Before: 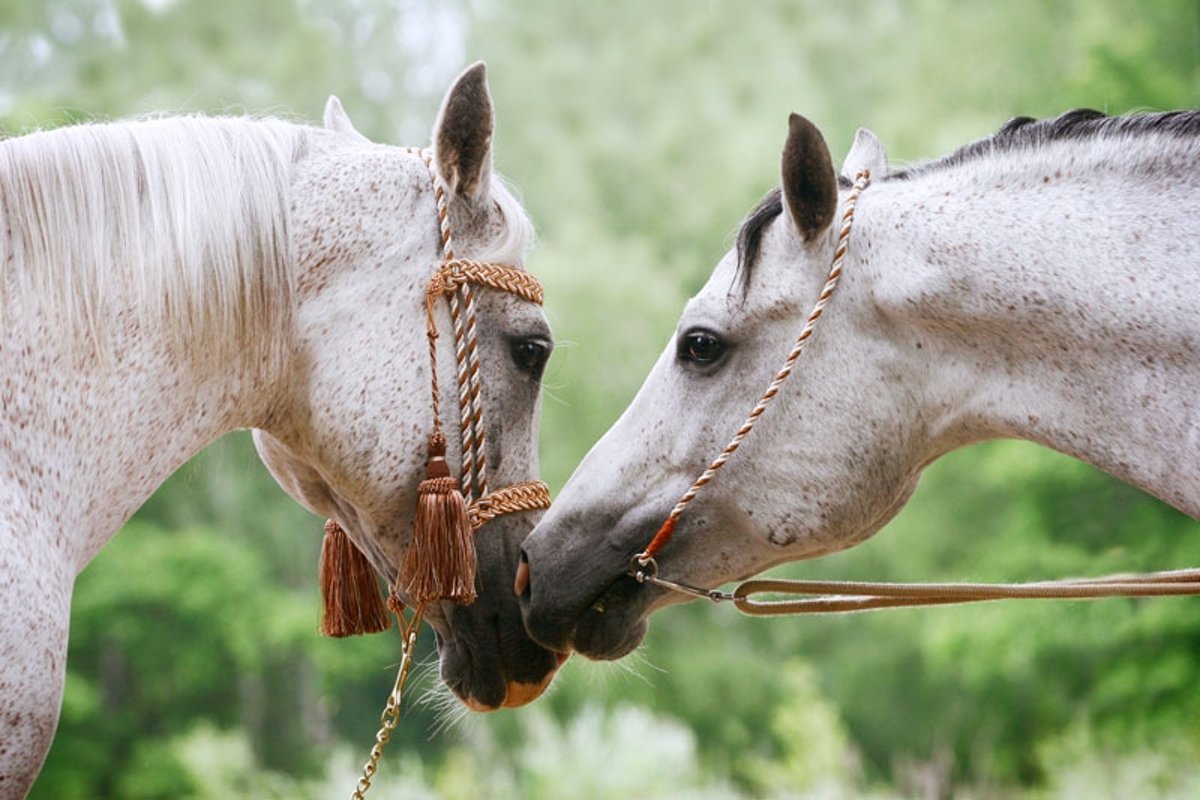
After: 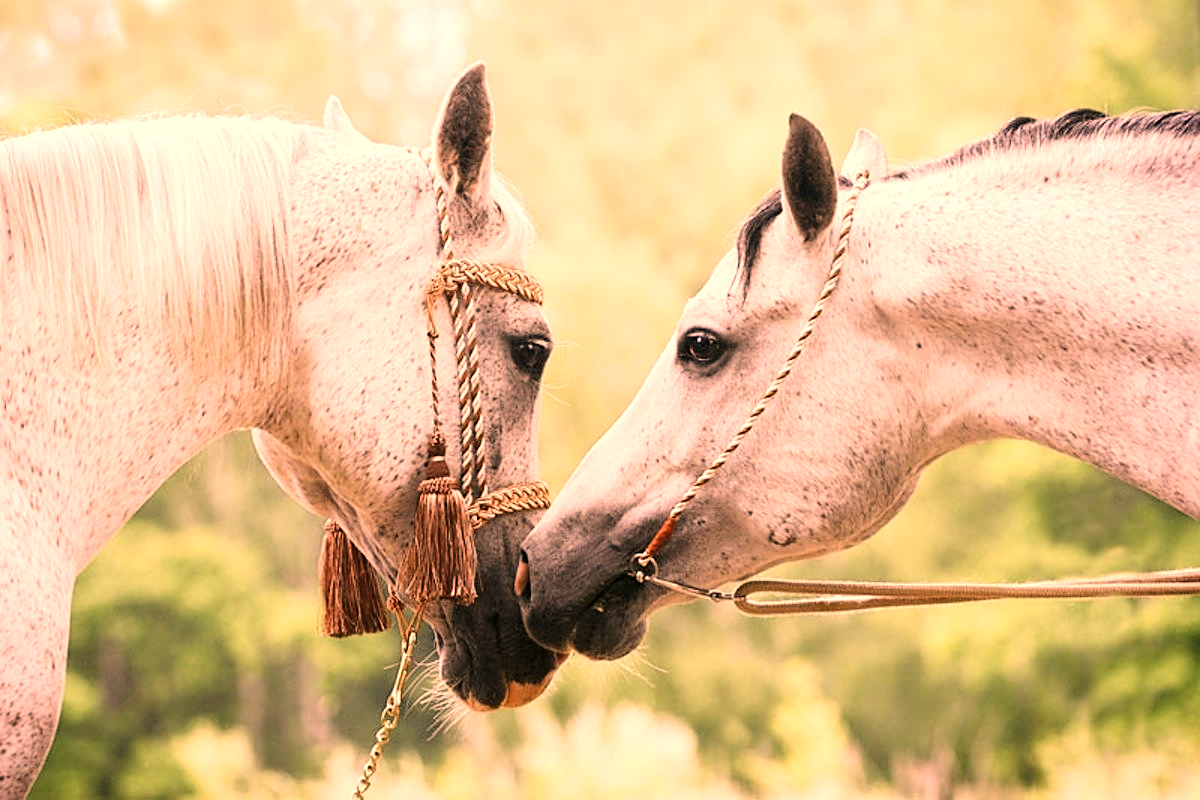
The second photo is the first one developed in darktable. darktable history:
exposure: exposure 0.6 EV, compensate highlight preservation false
sharpen: on, module defaults
color correction: highlights a* 40, highlights b* 40, saturation 0.69
tone curve: curves: ch0 [(0, 0) (0.004, 0.001) (0.133, 0.112) (0.325, 0.362) (0.832, 0.893) (1, 1)], color space Lab, linked channels, preserve colors none
